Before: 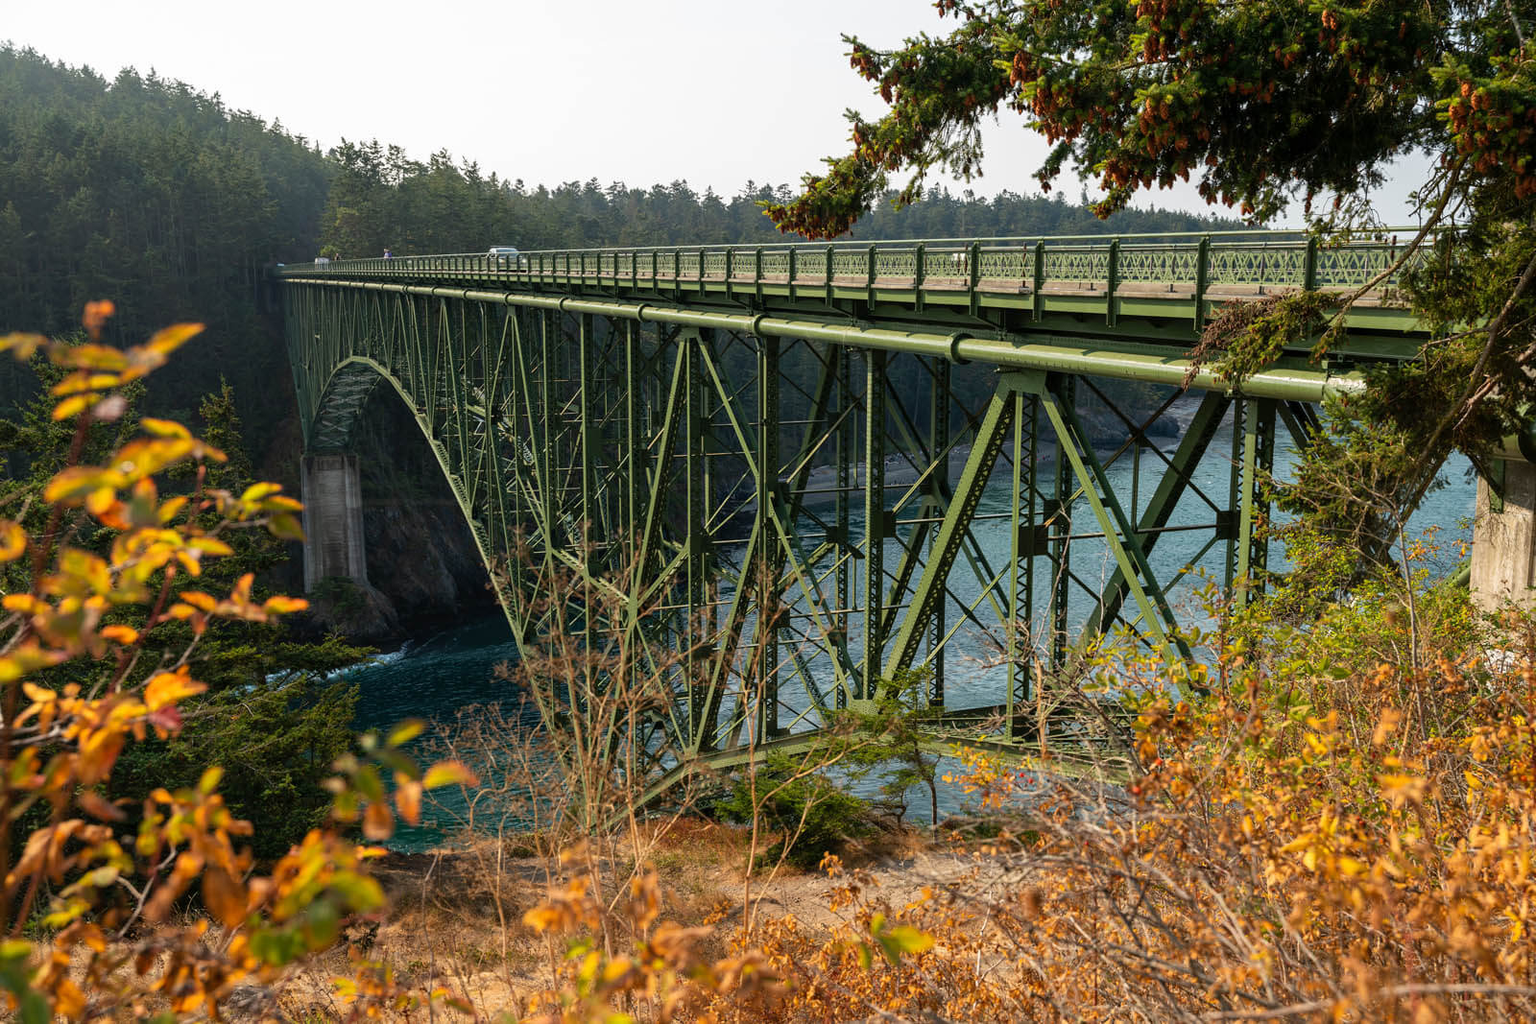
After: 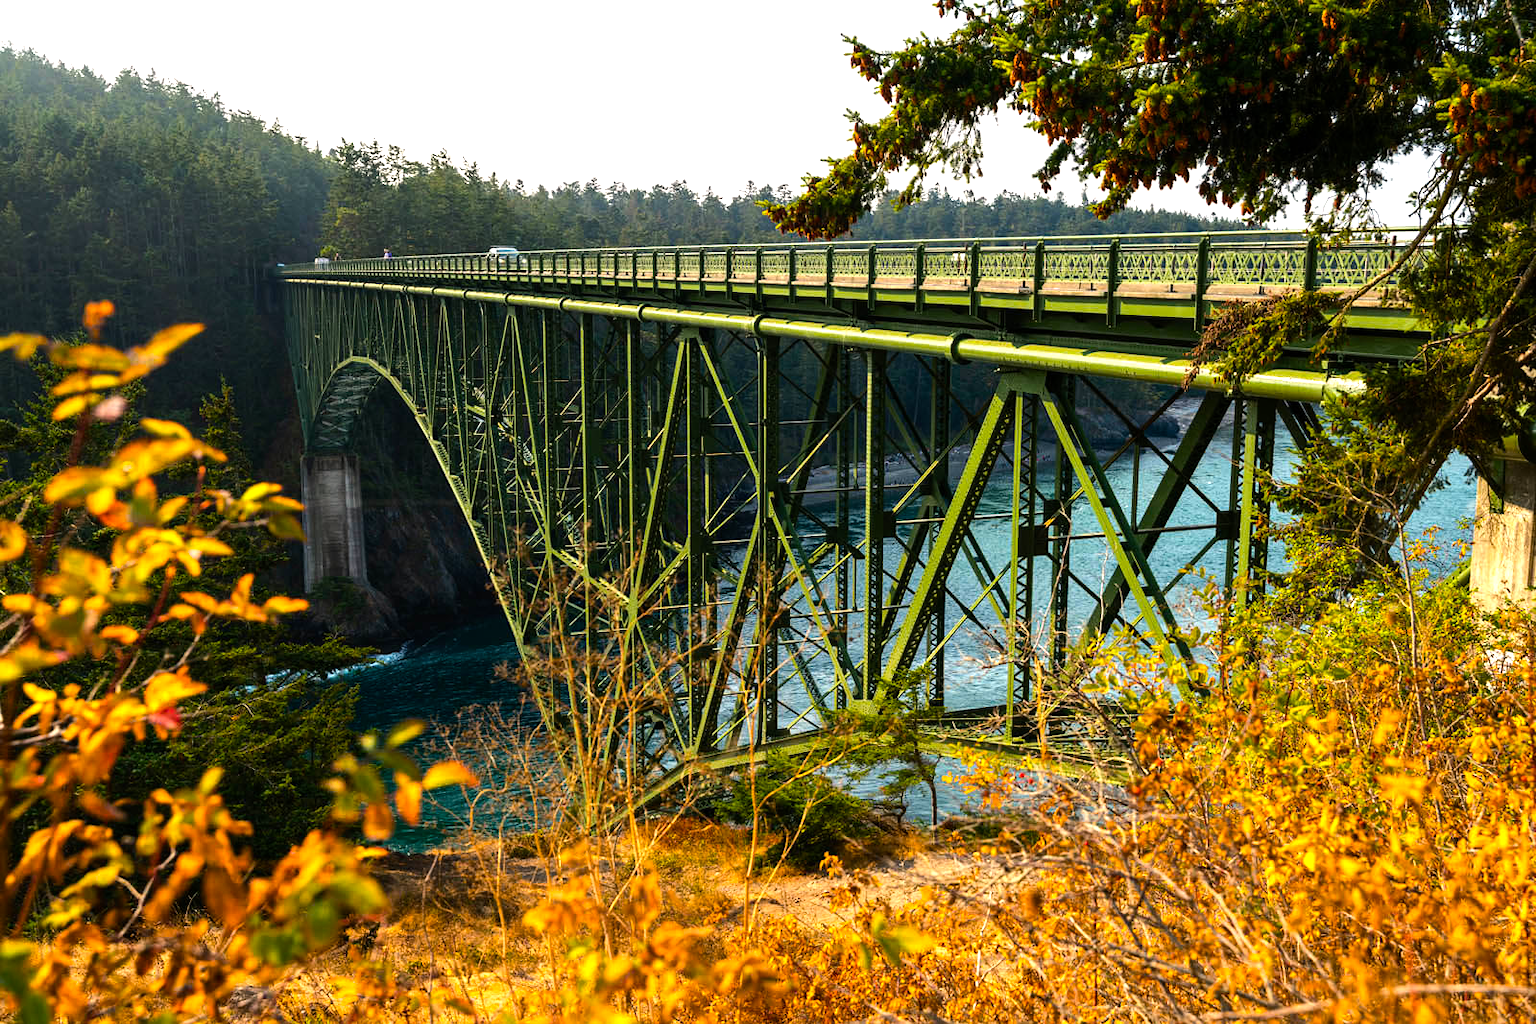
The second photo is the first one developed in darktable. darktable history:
exposure: exposure 0.168 EV, compensate highlight preservation false
tone equalizer: -8 EV -0.783 EV, -7 EV -0.727 EV, -6 EV -0.621 EV, -5 EV -0.377 EV, -3 EV 0.401 EV, -2 EV 0.6 EV, -1 EV 0.69 EV, +0 EV 0.733 EV, edges refinement/feathering 500, mask exposure compensation -1.26 EV, preserve details no
color balance rgb: highlights gain › chroma 1.009%, highlights gain › hue 54.09°, perceptual saturation grading › global saturation 39.623%, global vibrance 20%
